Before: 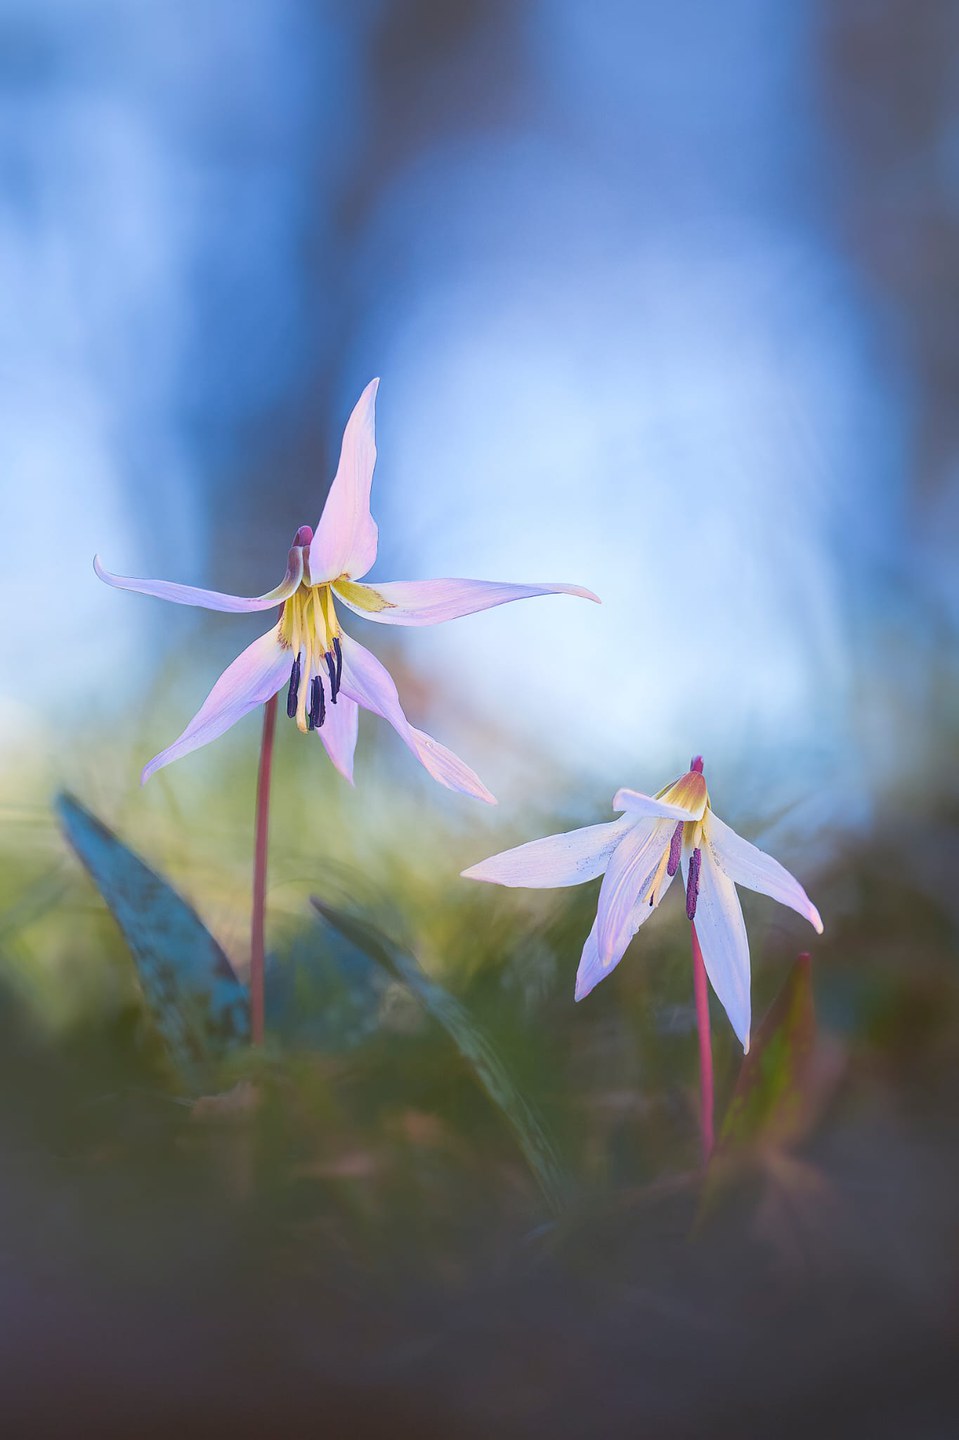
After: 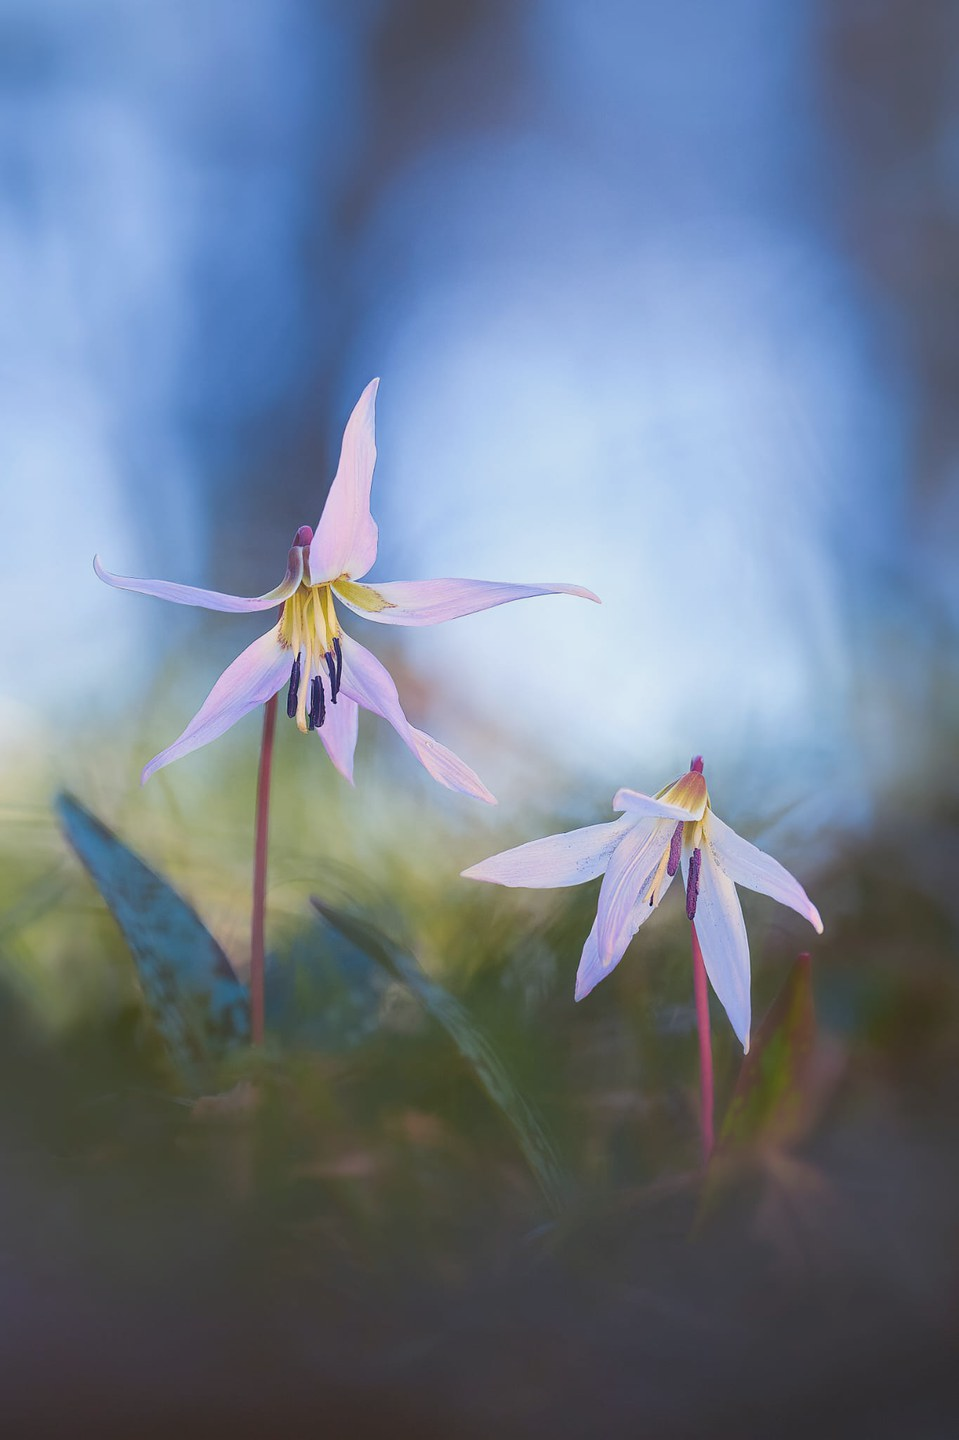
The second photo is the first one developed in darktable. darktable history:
contrast brightness saturation: contrast -0.07, brightness -0.033, saturation -0.112
